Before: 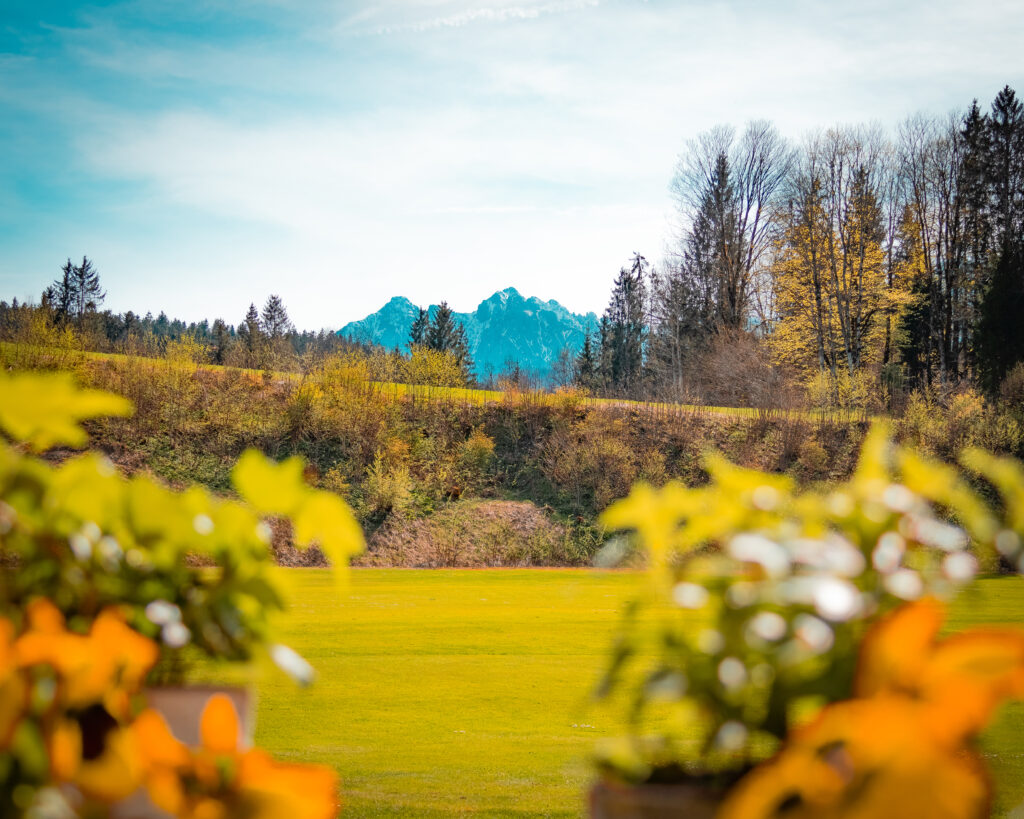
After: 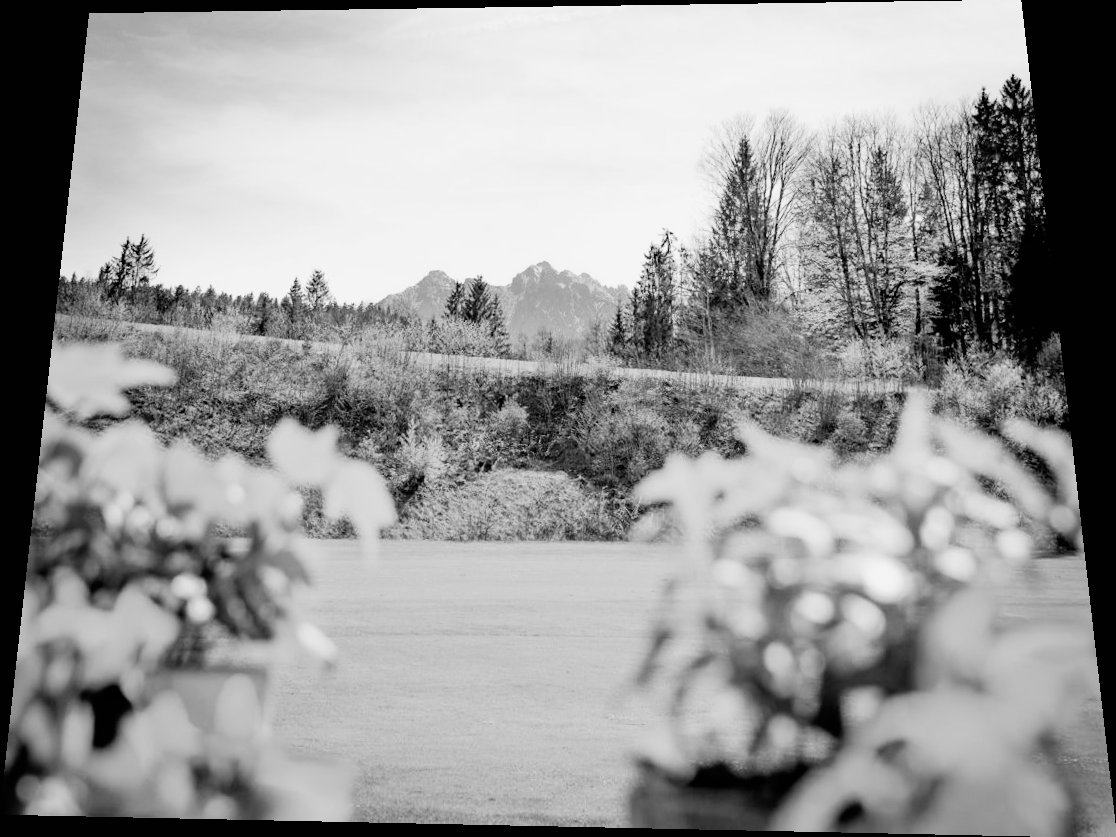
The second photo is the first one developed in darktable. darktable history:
monochrome: on, module defaults
exposure: exposure 0.7 EV, compensate highlight preservation false
filmic rgb: black relative exposure -5 EV, hardness 2.88, contrast 1.3, highlights saturation mix -10%
shadows and highlights: shadows 29.61, highlights -30.47, low approximation 0.01, soften with gaussian
tone equalizer: on, module defaults
rotate and perspective: rotation 0.128°, lens shift (vertical) -0.181, lens shift (horizontal) -0.044, shear 0.001, automatic cropping off
